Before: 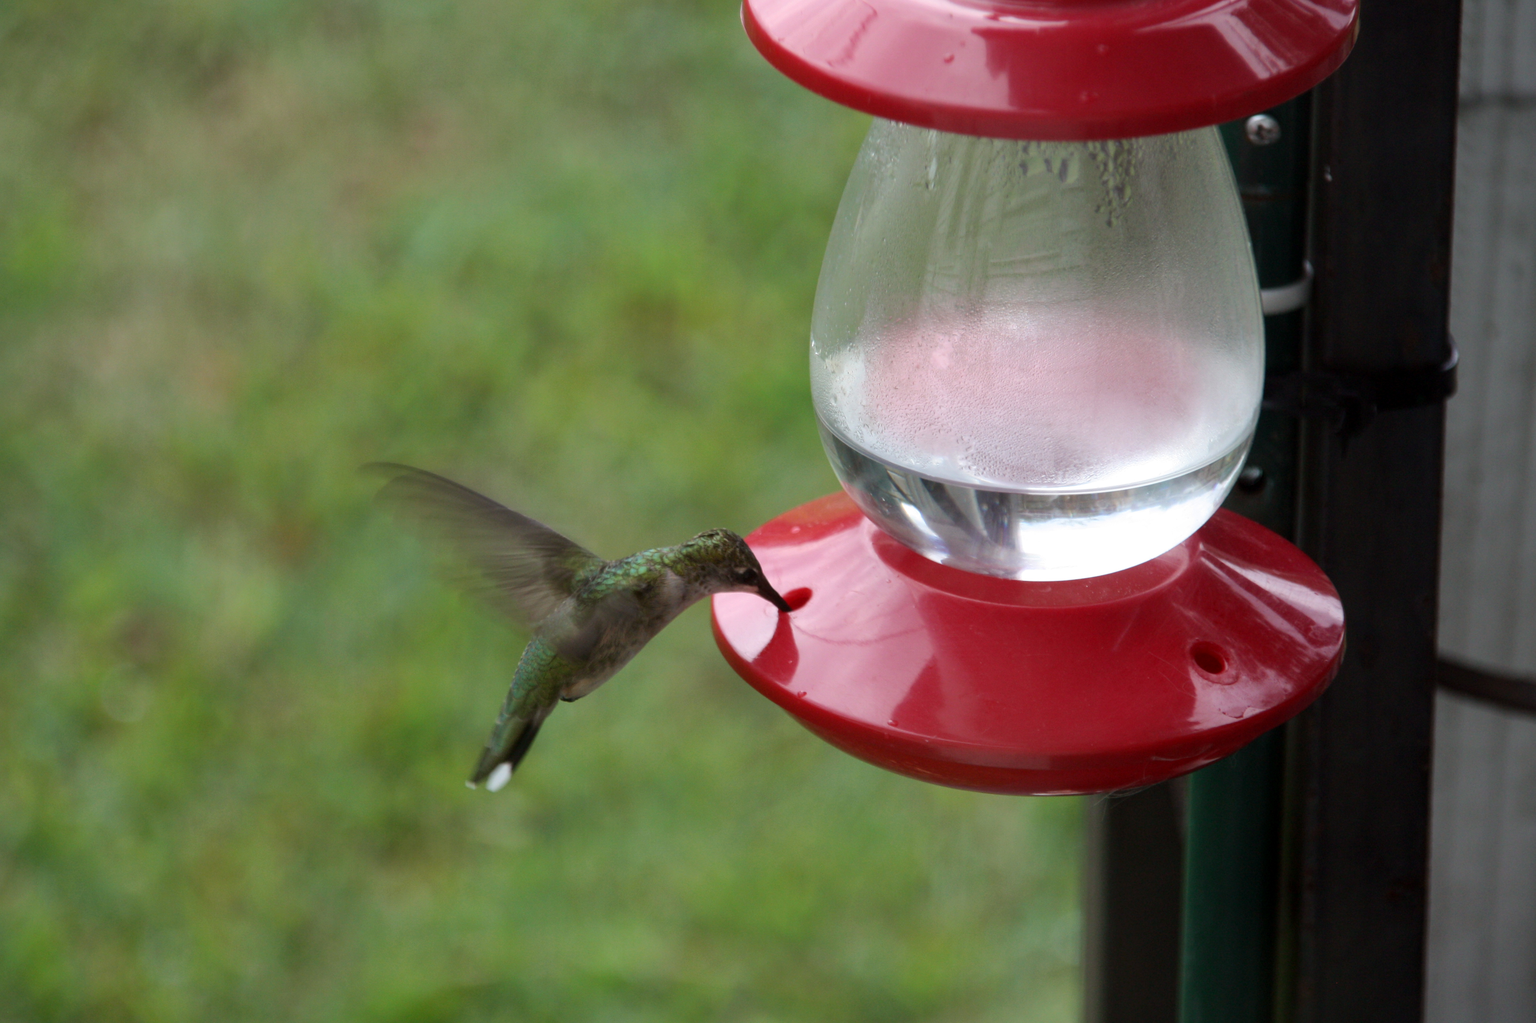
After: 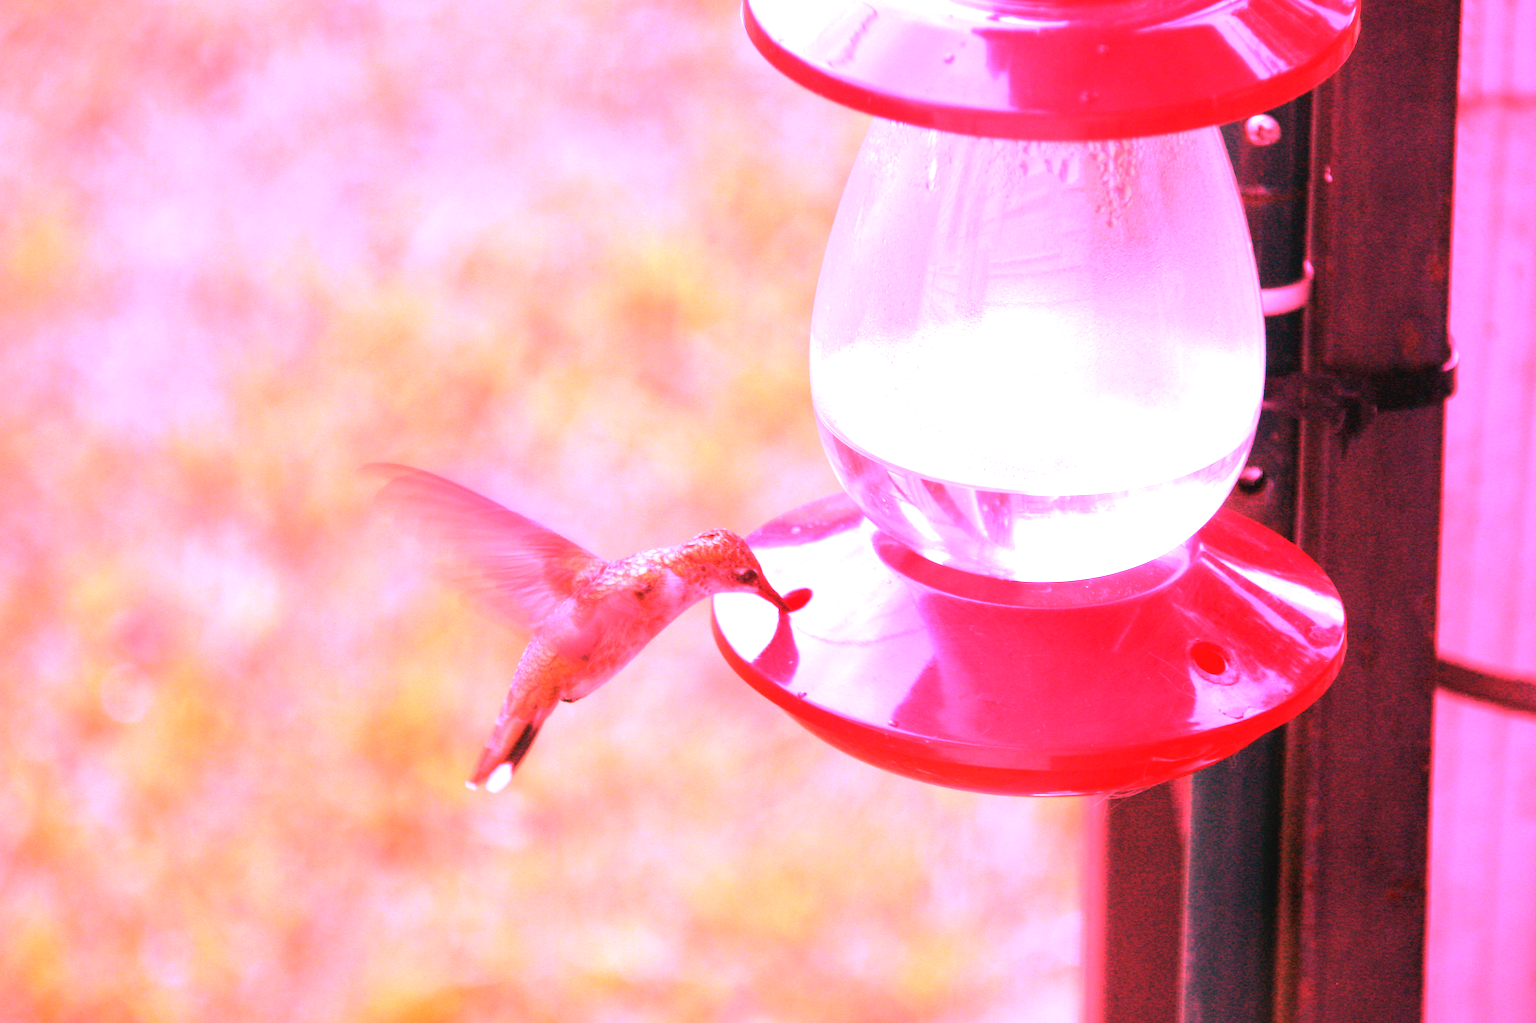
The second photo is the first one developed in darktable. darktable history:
exposure: black level correction -0.002, exposure 1.35 EV, compensate highlight preservation false
white balance: red 4.26, blue 1.802
